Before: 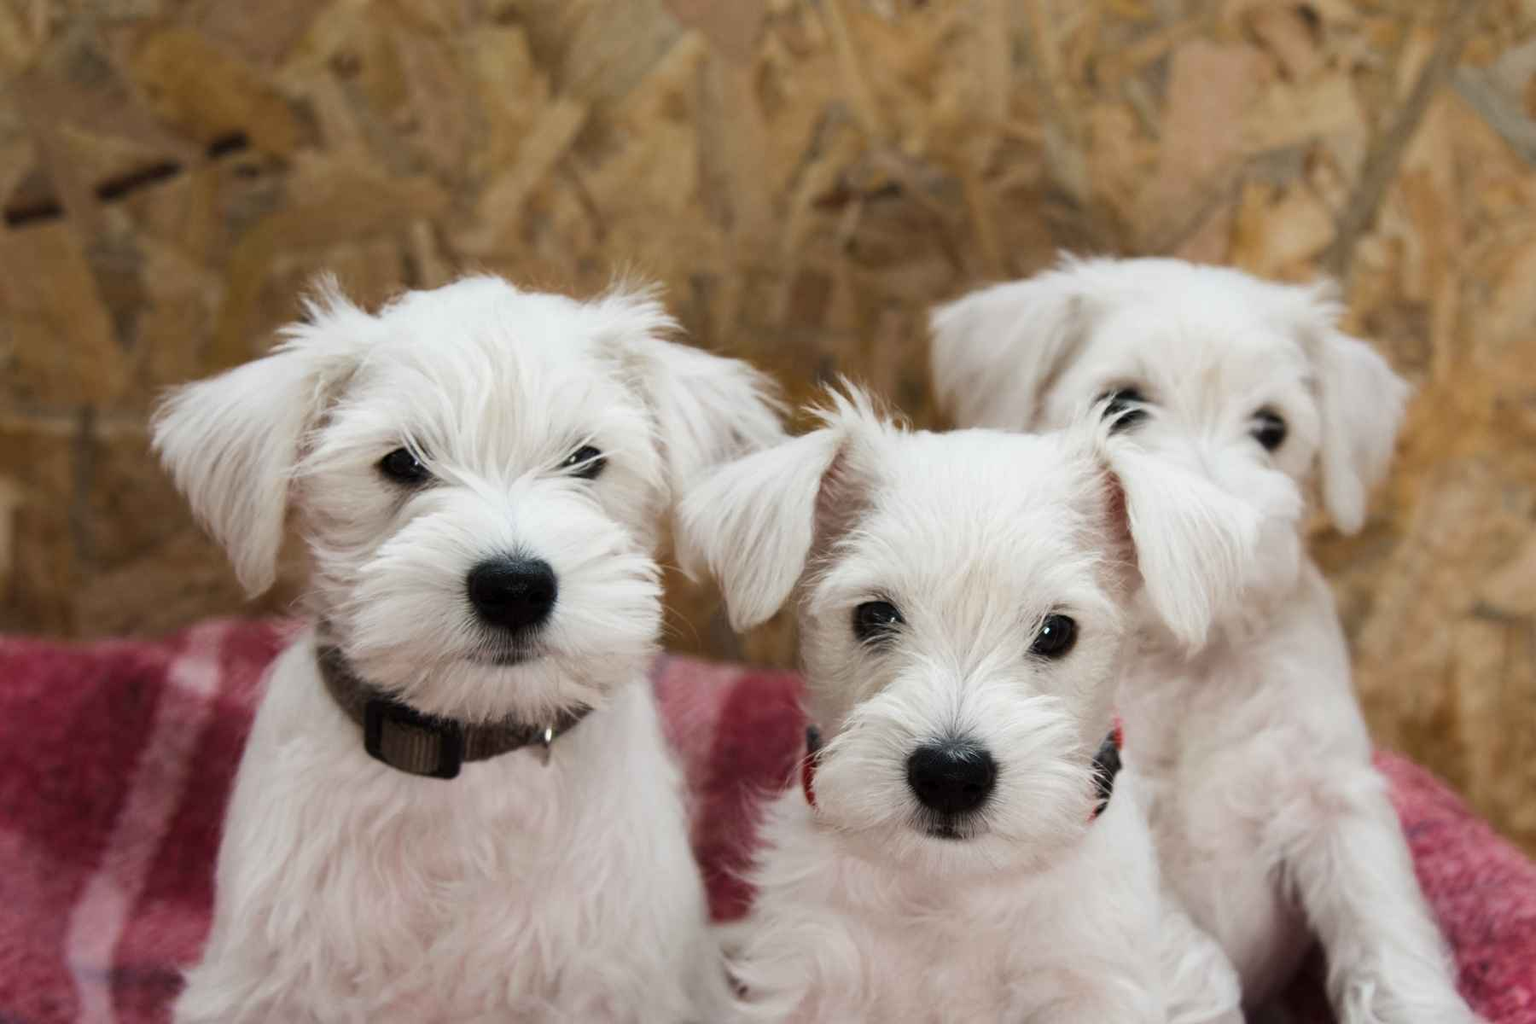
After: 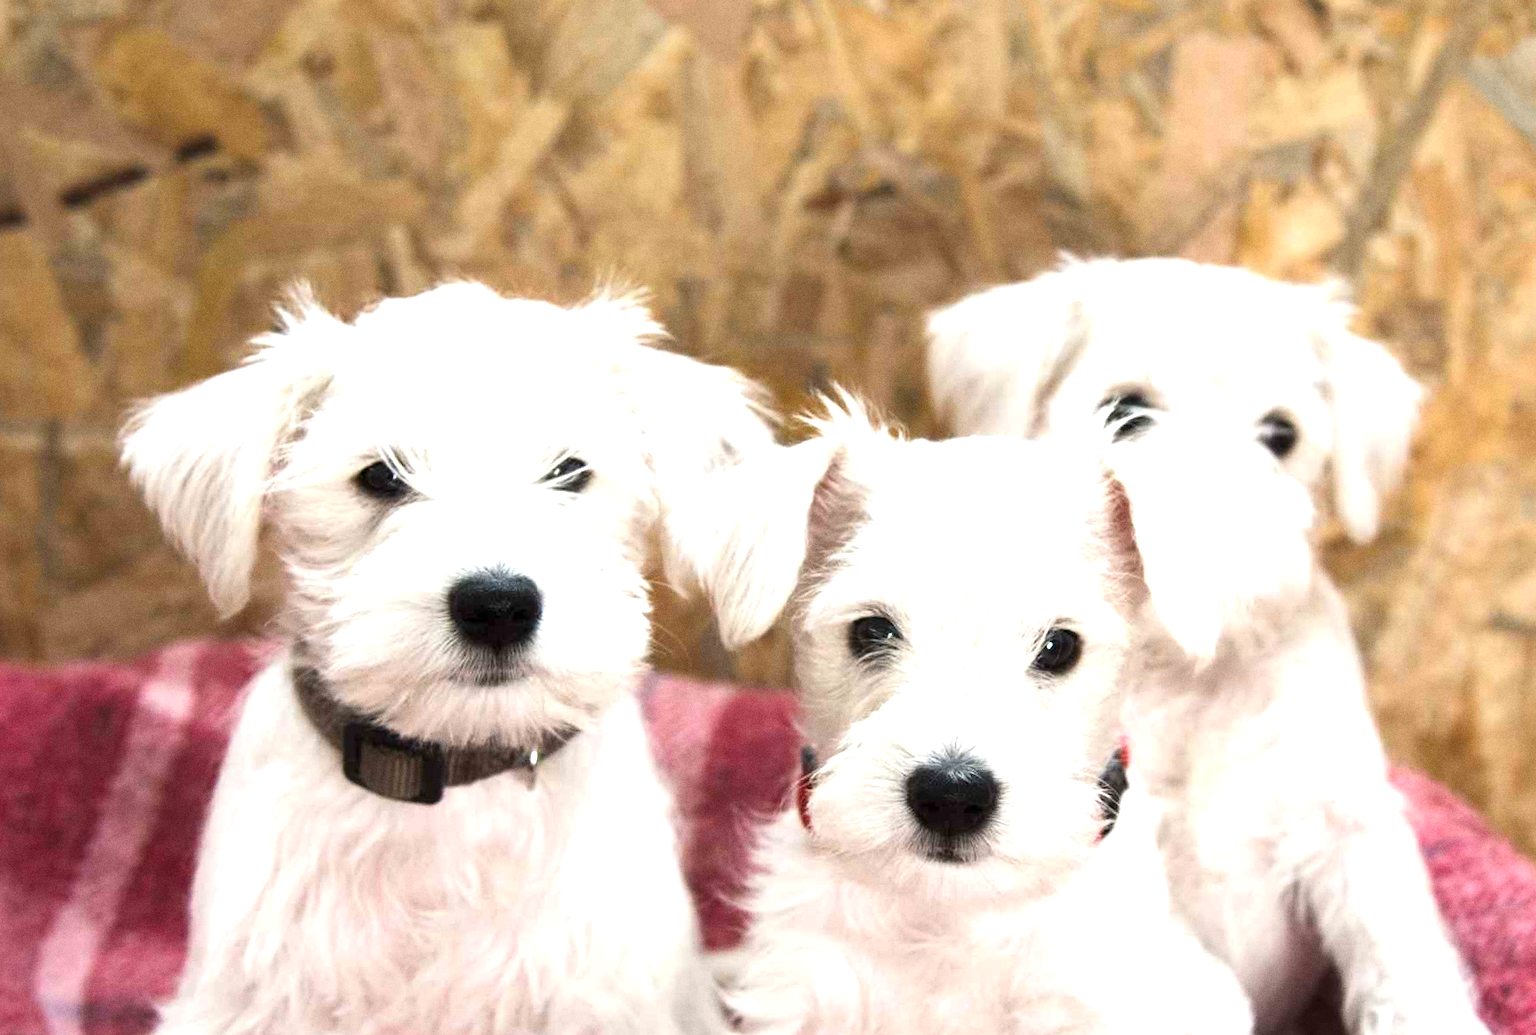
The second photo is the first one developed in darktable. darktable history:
crop and rotate: left 1.774%, right 0.633%, bottom 1.28%
grain: coarseness 0.47 ISO
exposure: exposure 1.2 EV, compensate highlight preservation false
rotate and perspective: rotation -0.45°, automatic cropping original format, crop left 0.008, crop right 0.992, crop top 0.012, crop bottom 0.988
